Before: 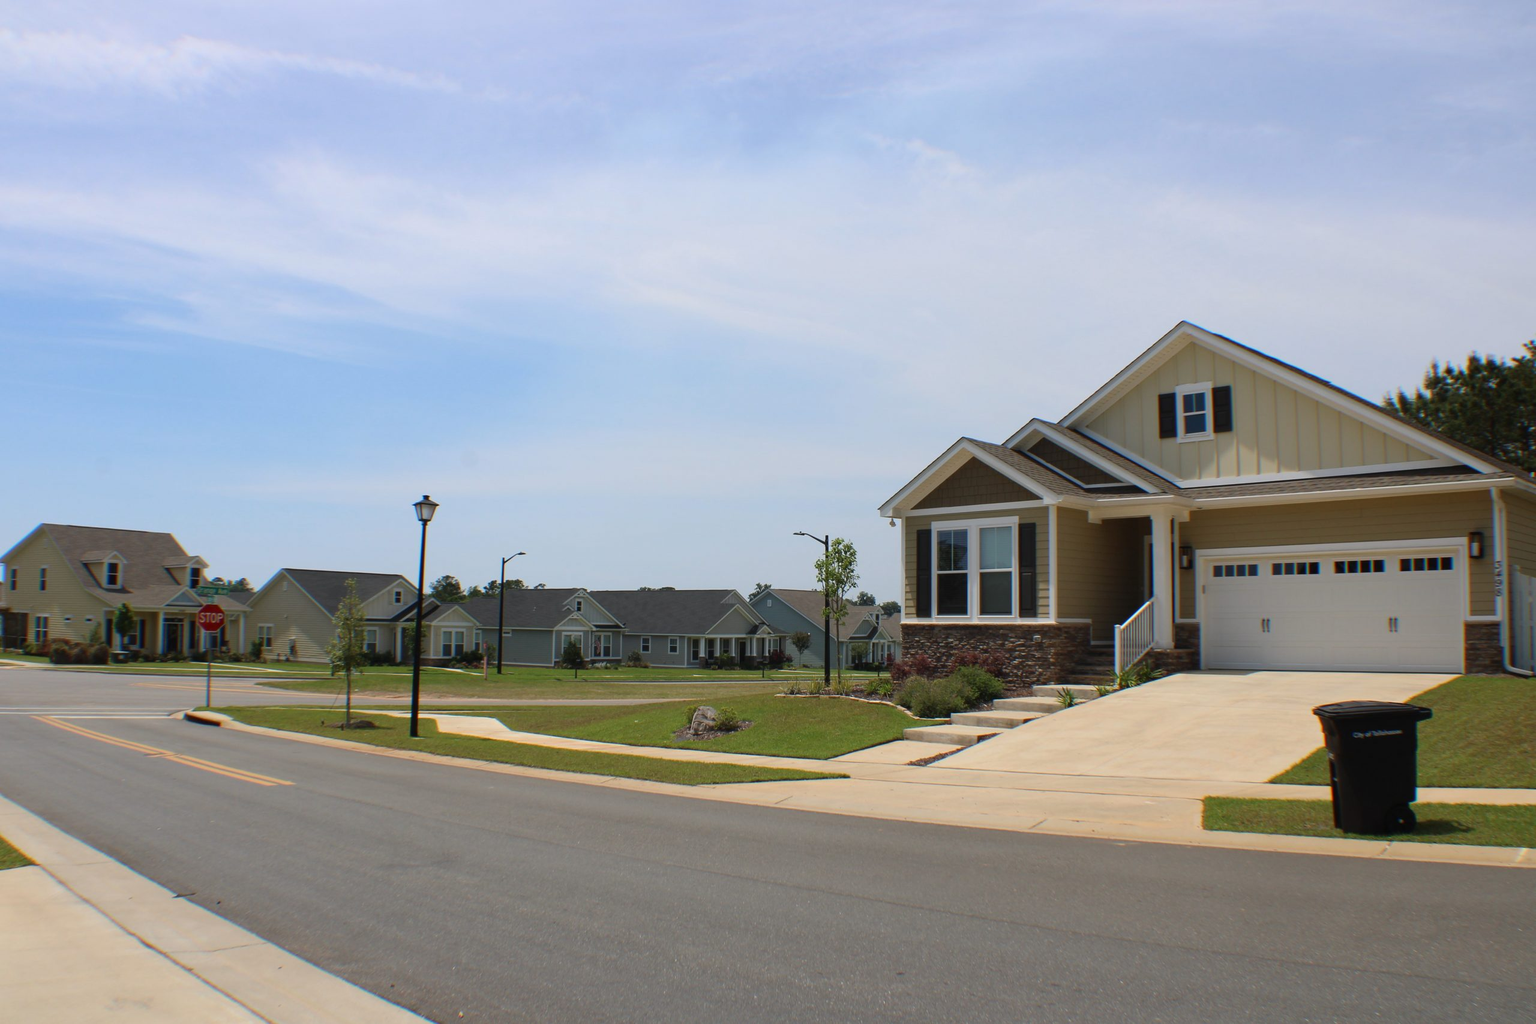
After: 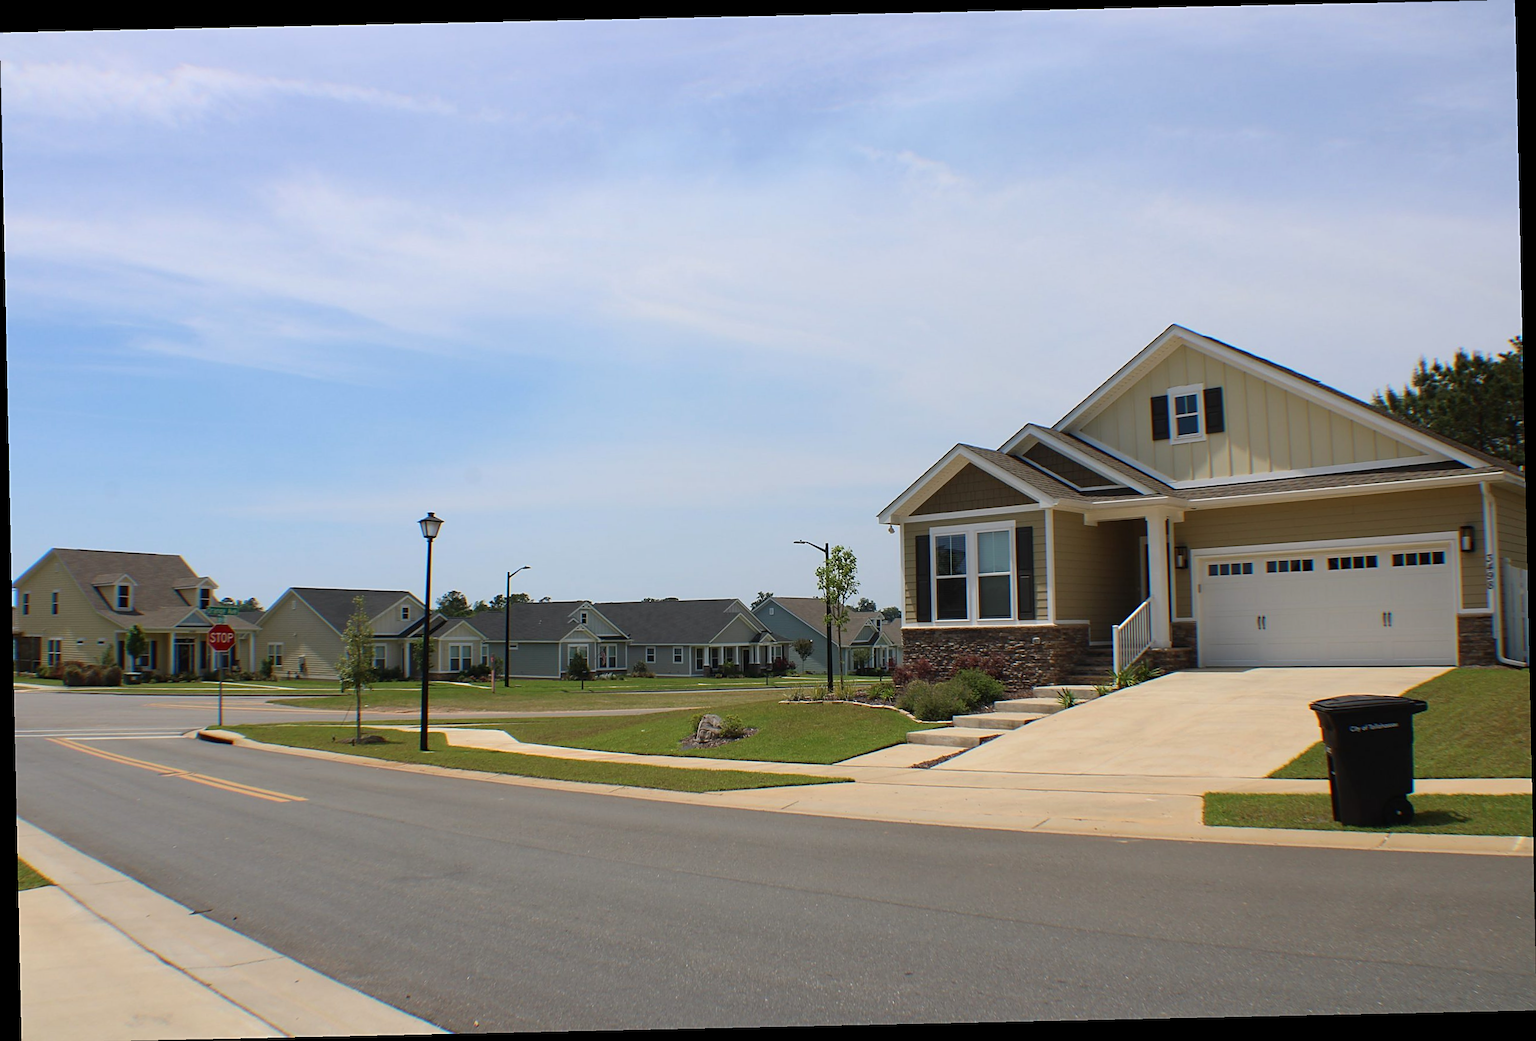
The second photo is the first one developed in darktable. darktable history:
rotate and perspective: rotation -1.24°, automatic cropping off
sharpen: on, module defaults
velvia: strength 6%
